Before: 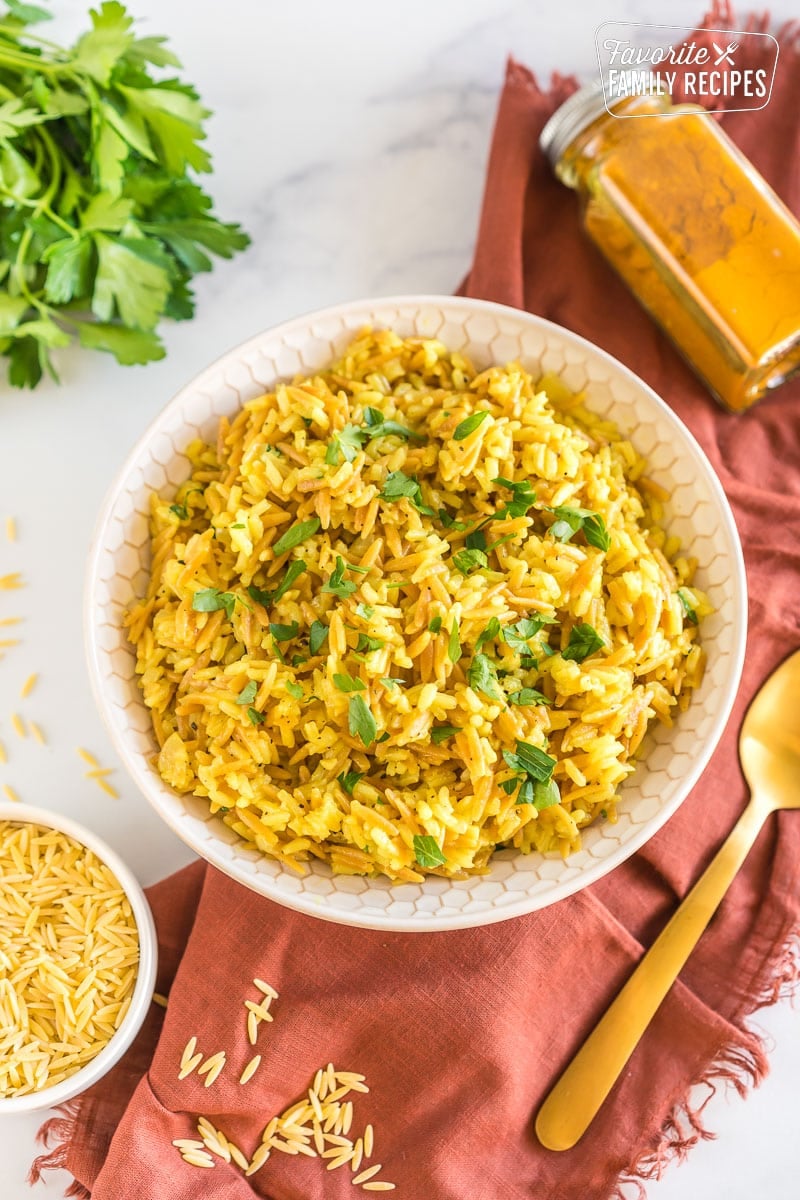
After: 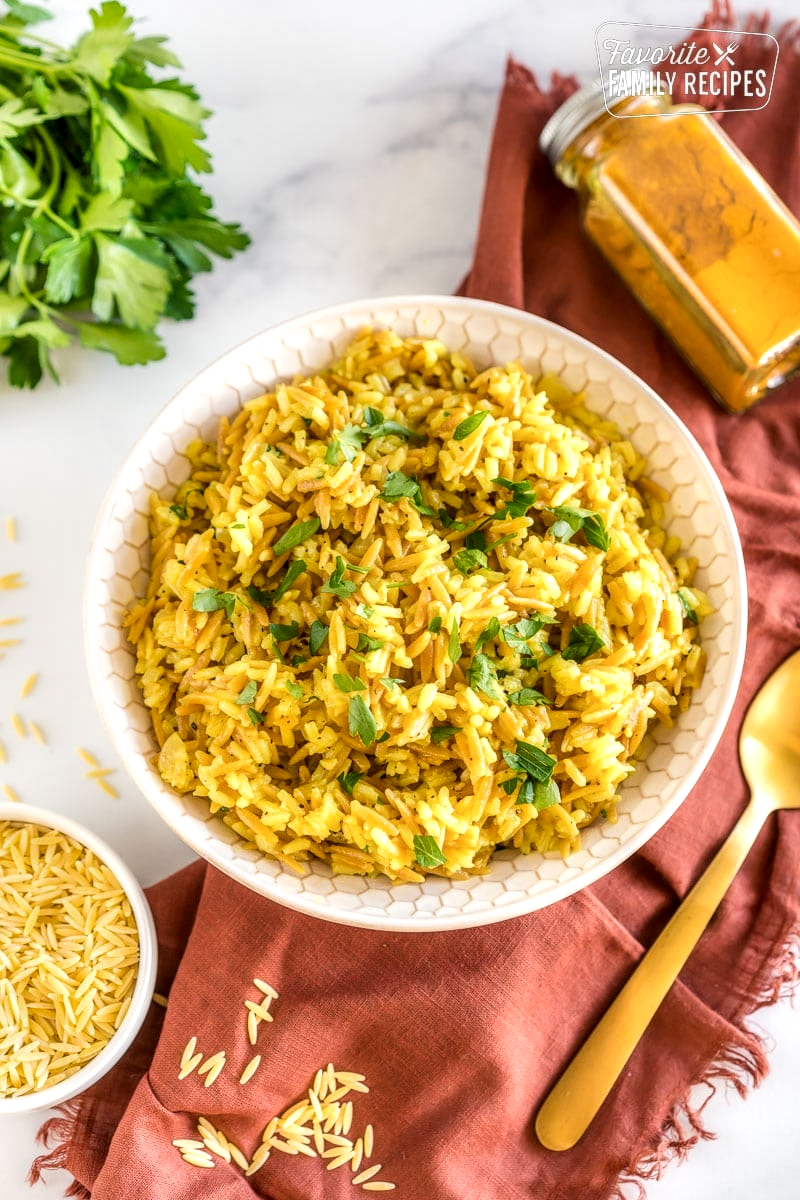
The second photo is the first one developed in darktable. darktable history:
contrast equalizer: y [[0.579, 0.58, 0.505, 0.5, 0.5, 0.5], [0.5 ×6], [0.5 ×6], [0 ×6], [0 ×6]]
local contrast: detail 130%
